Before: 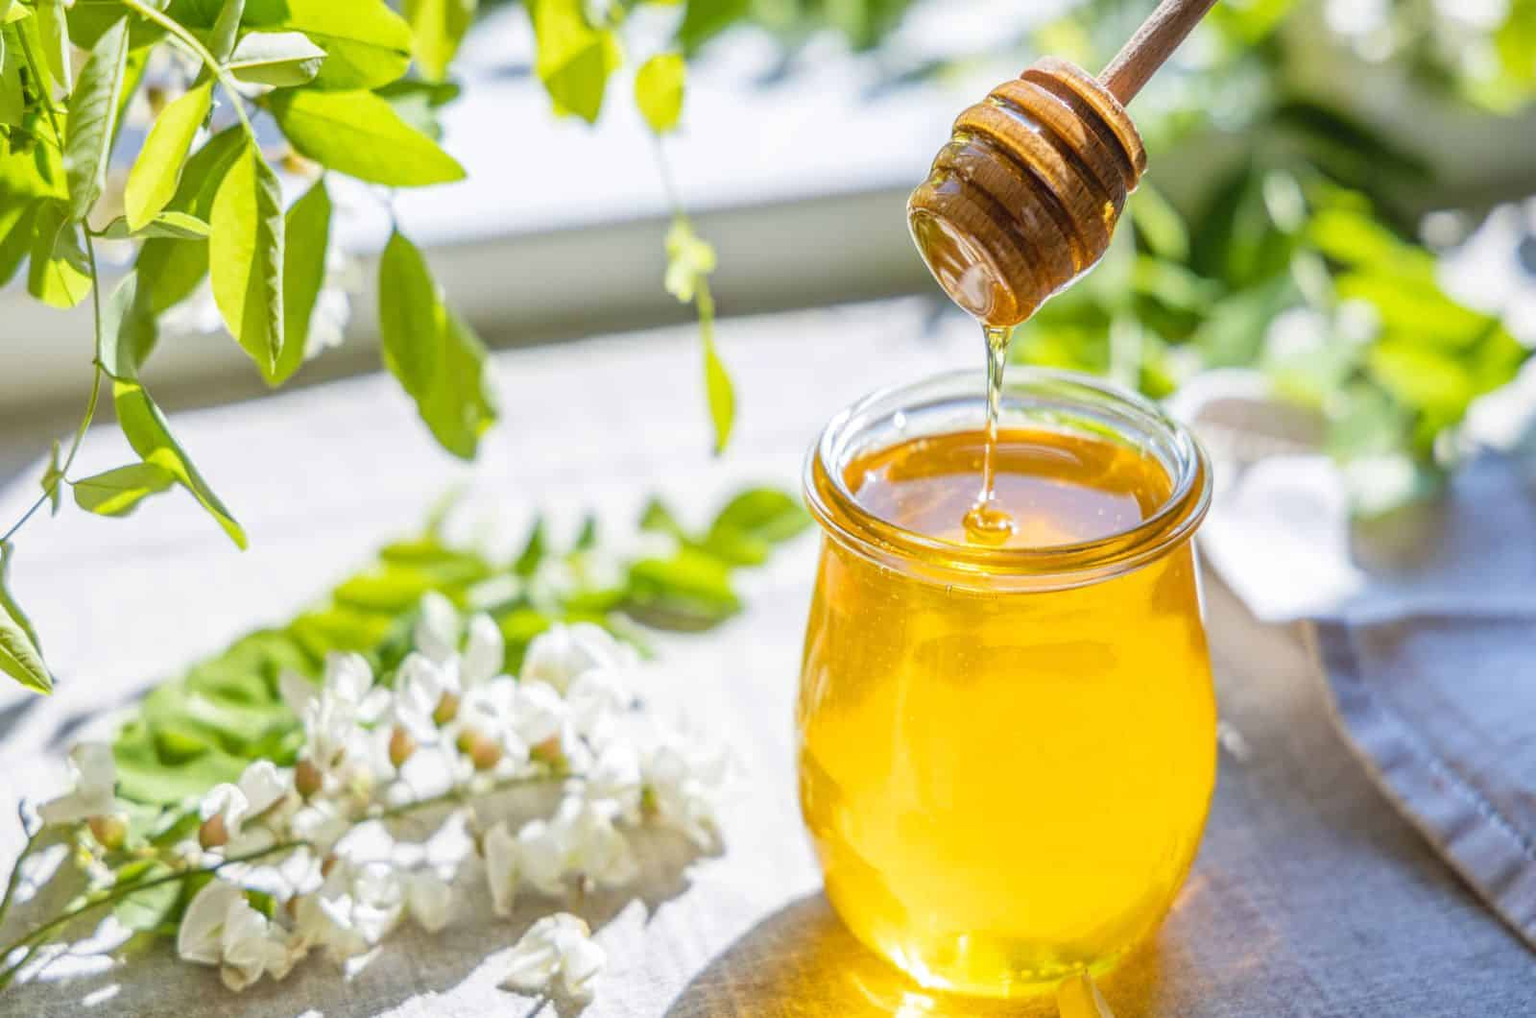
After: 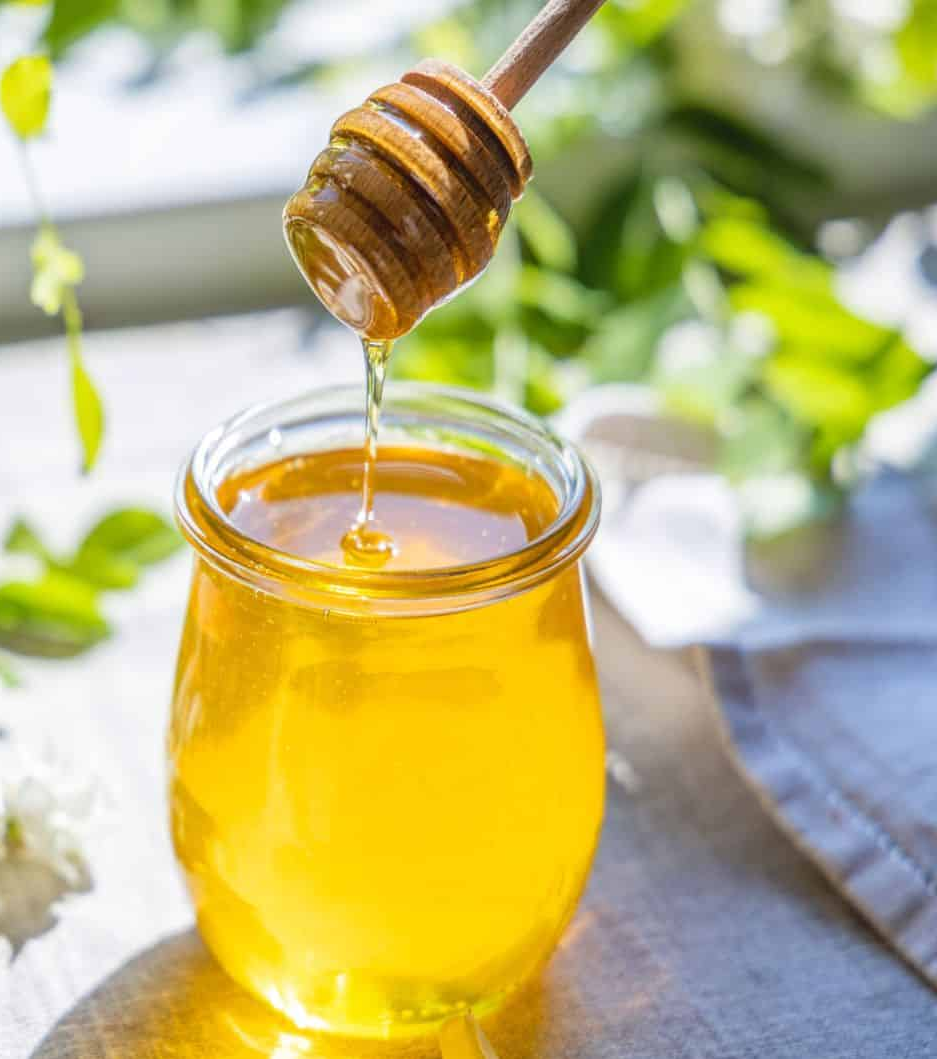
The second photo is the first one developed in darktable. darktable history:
crop: left 41.428%
exposure: compensate highlight preservation false
